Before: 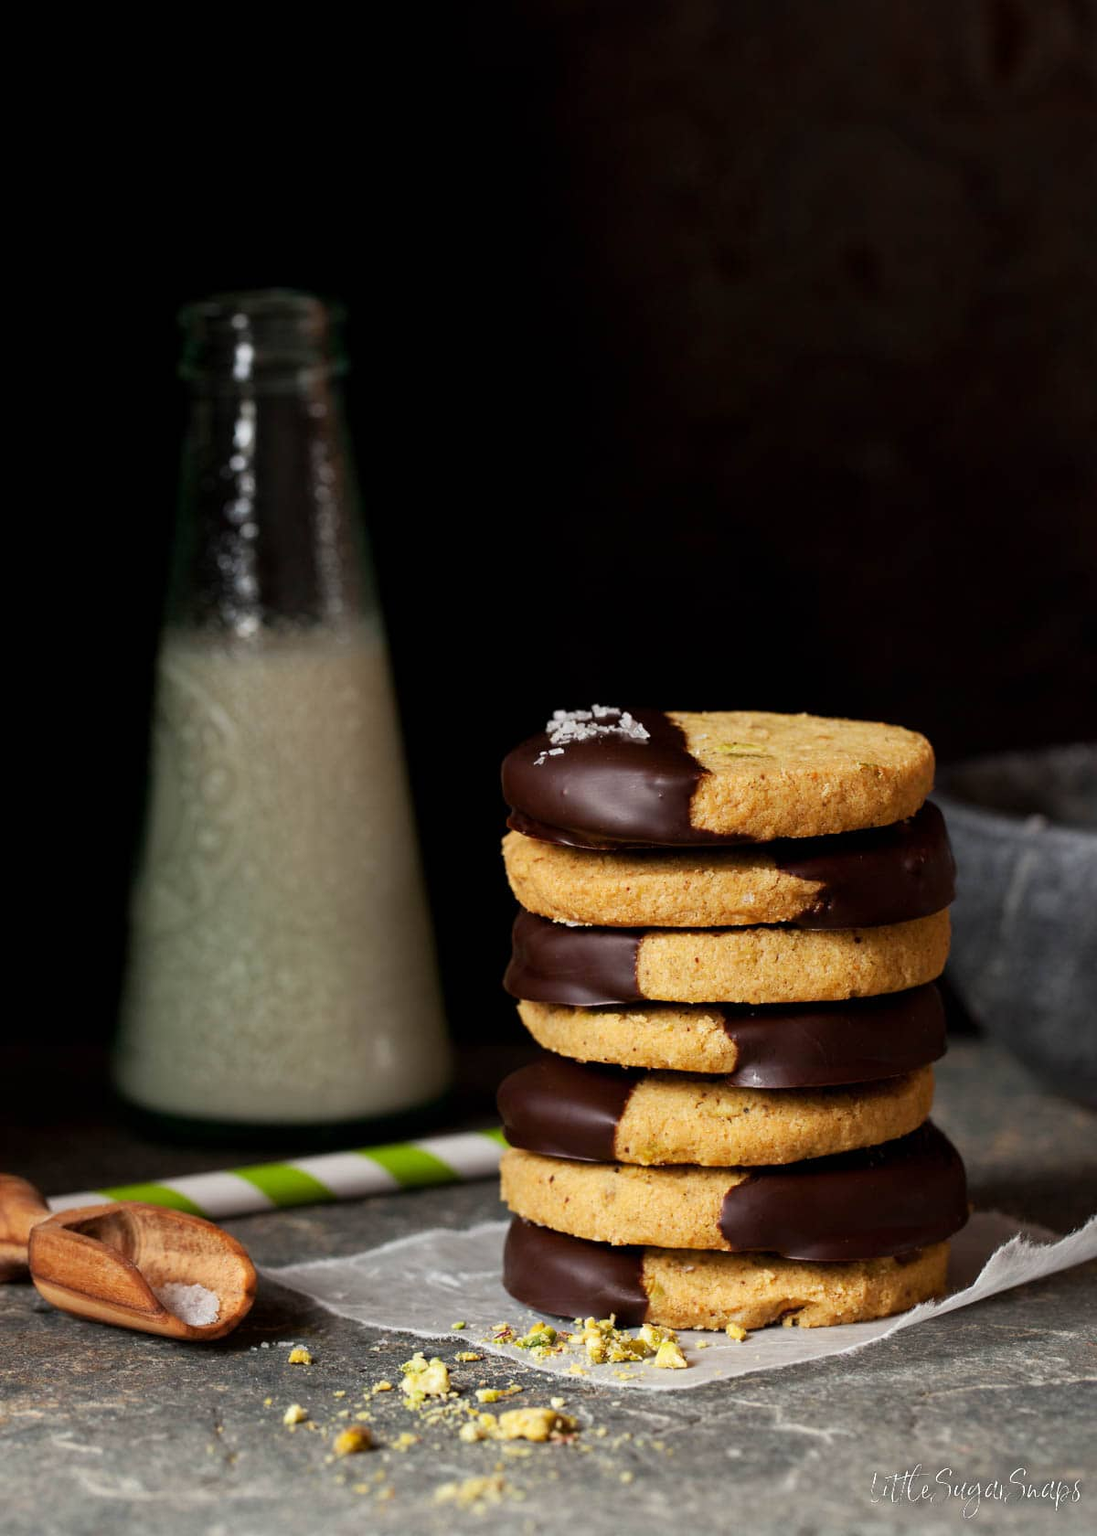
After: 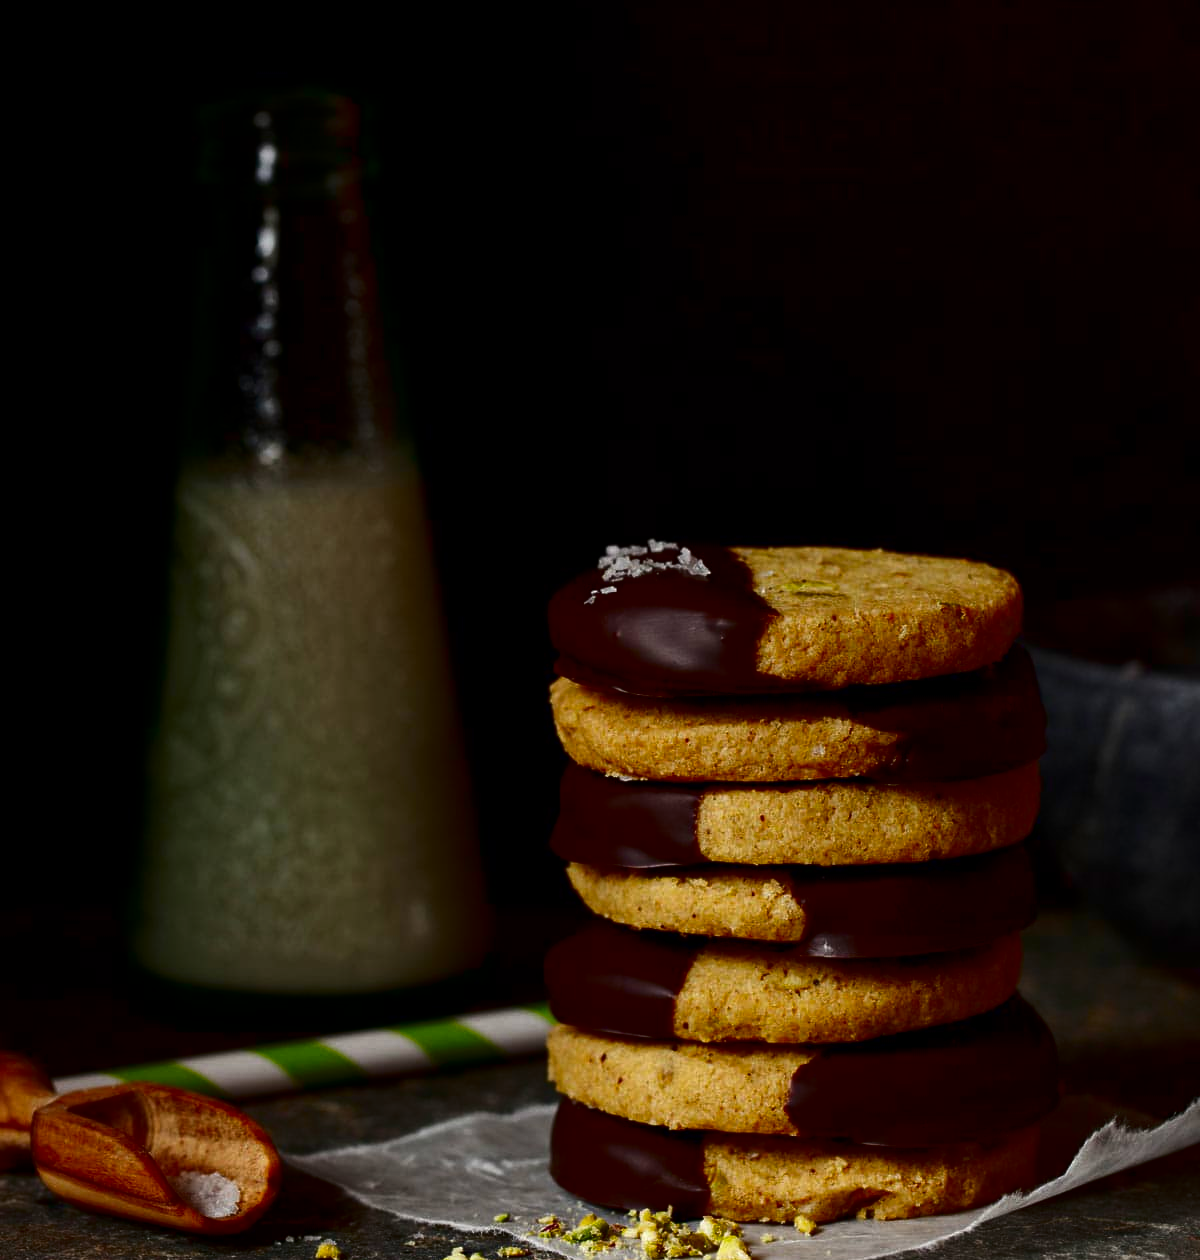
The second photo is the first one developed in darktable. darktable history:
contrast brightness saturation: contrast 0.09, brightness -0.59, saturation 0.17
crop: top 13.819%, bottom 11.169%
